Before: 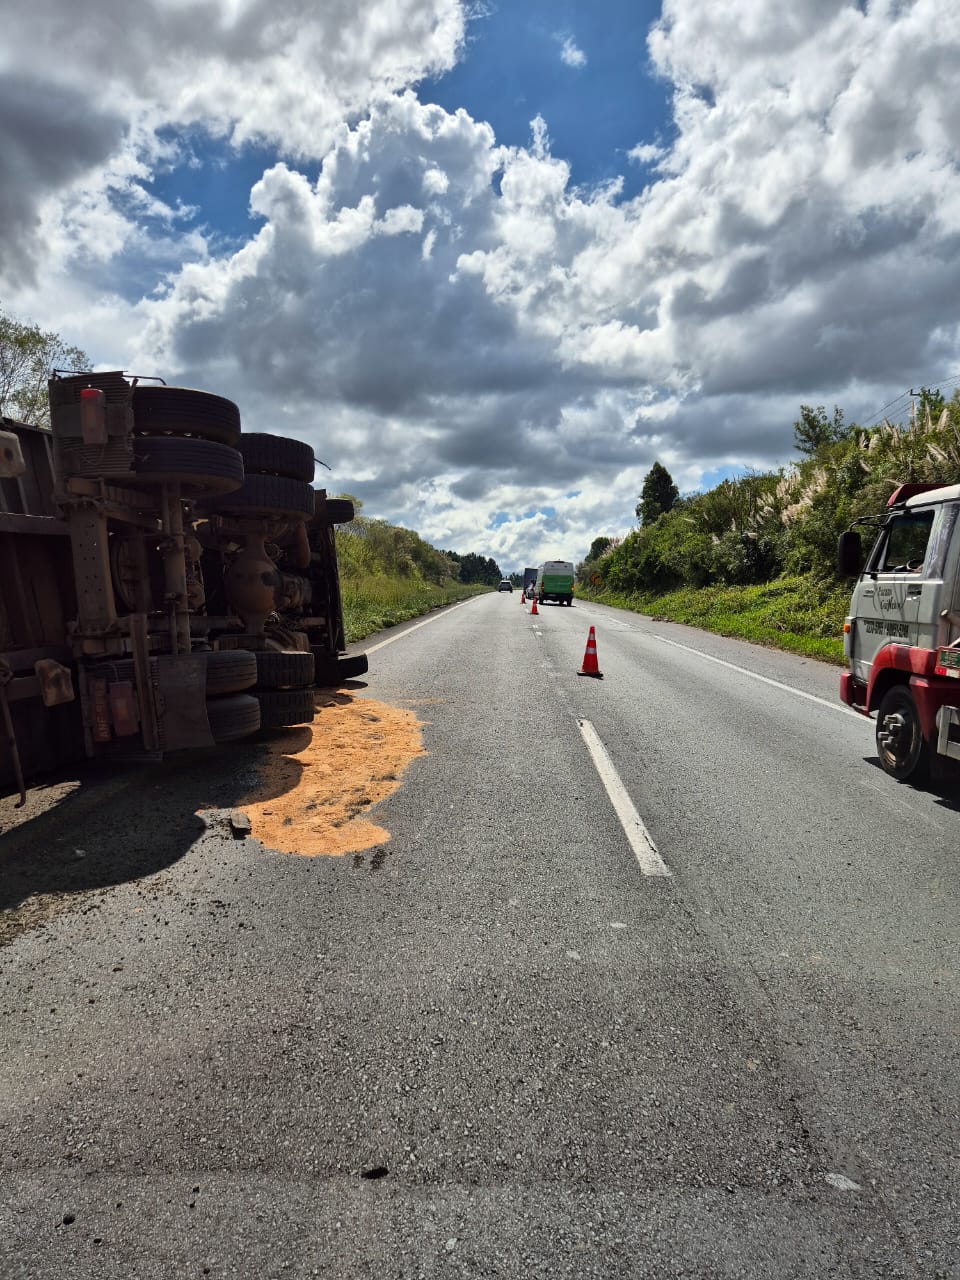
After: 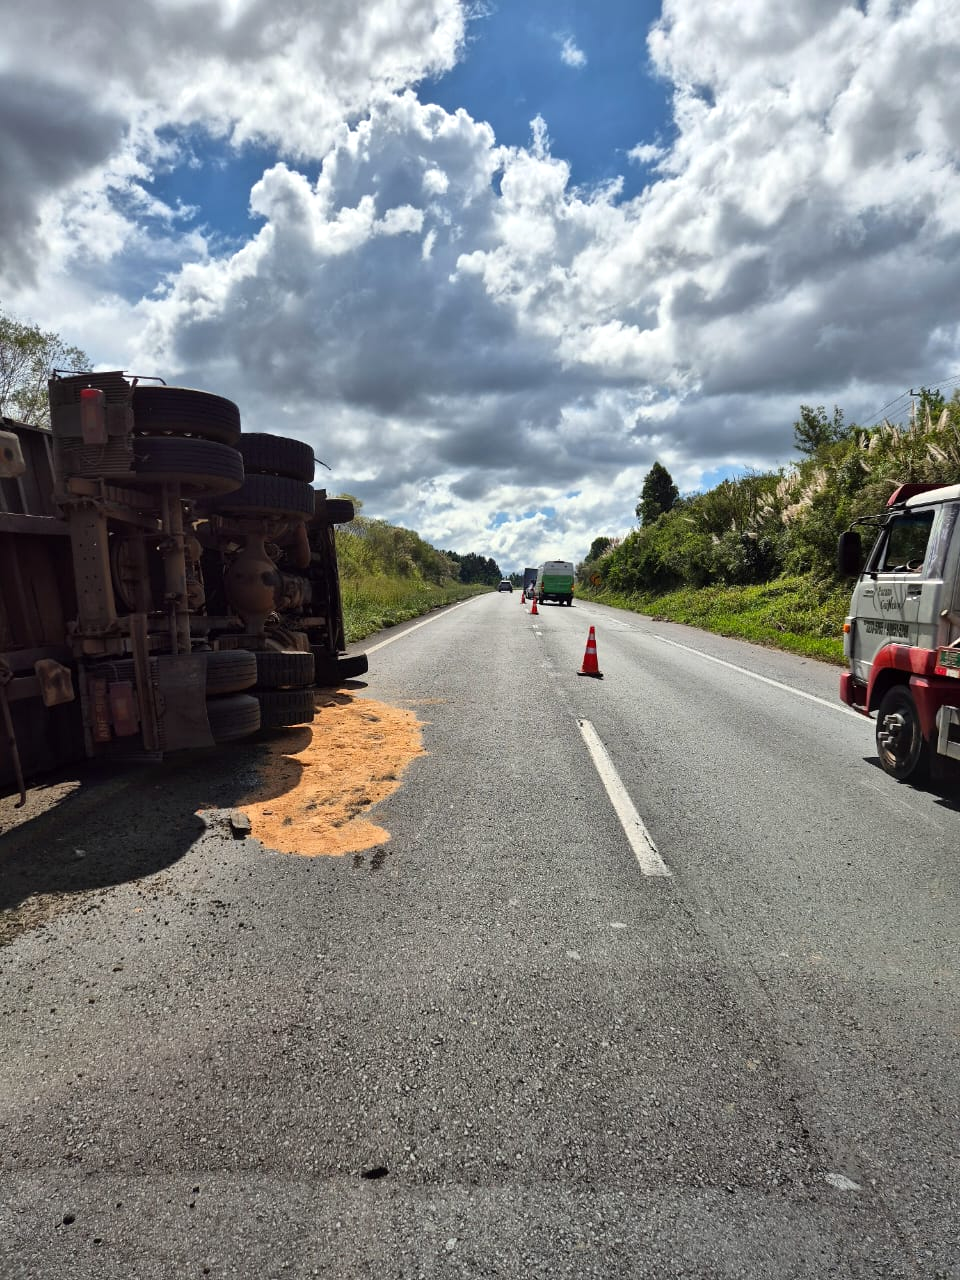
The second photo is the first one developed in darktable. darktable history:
exposure: exposure 0.153 EV, compensate highlight preservation false
